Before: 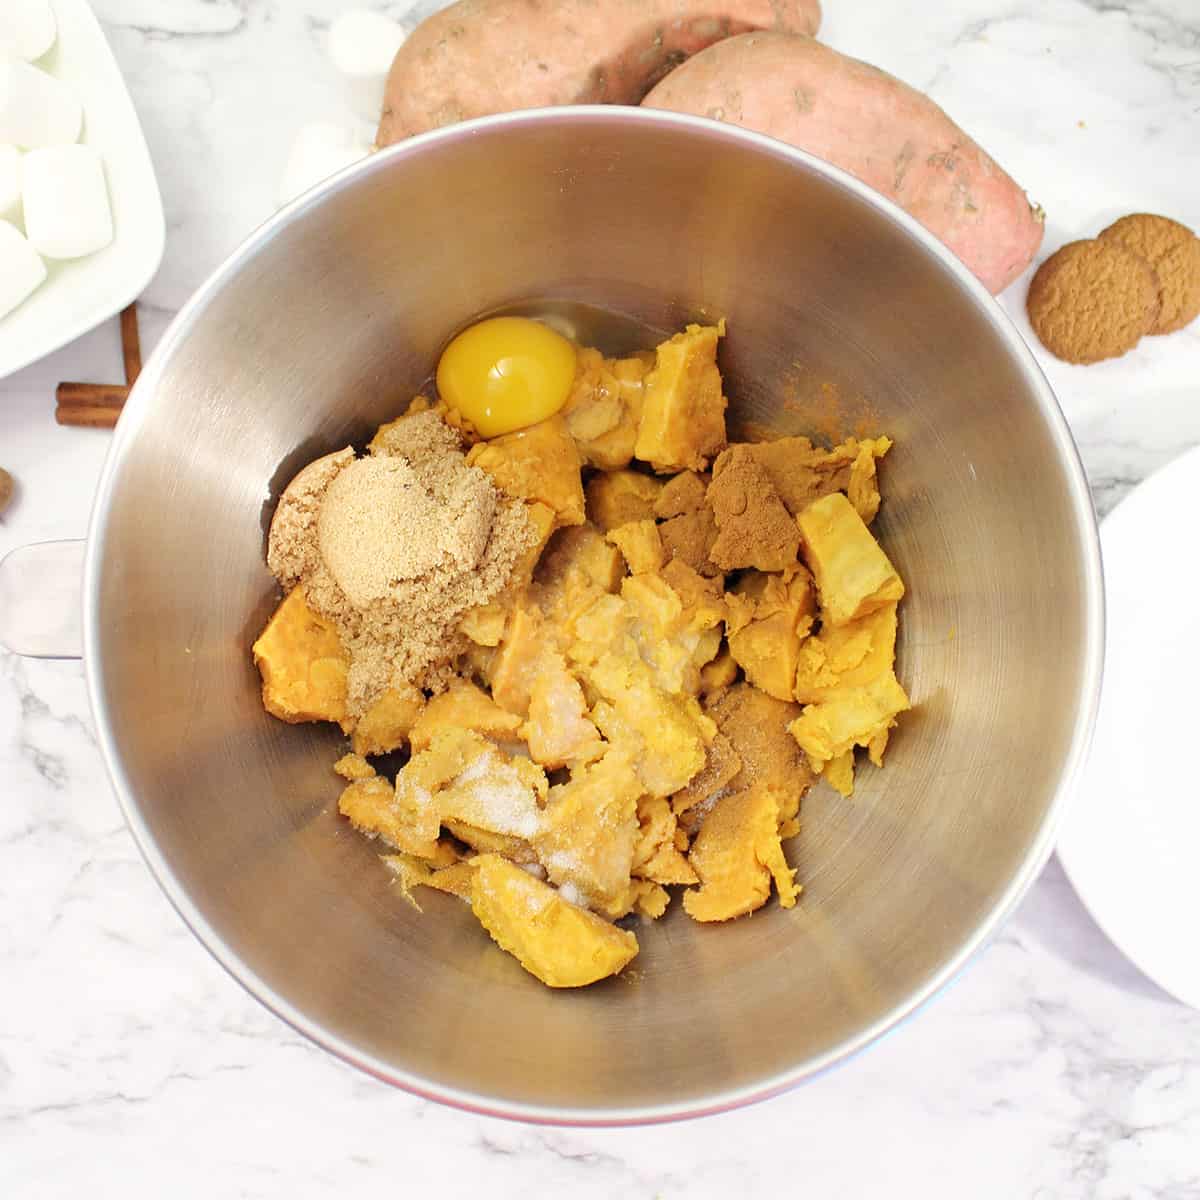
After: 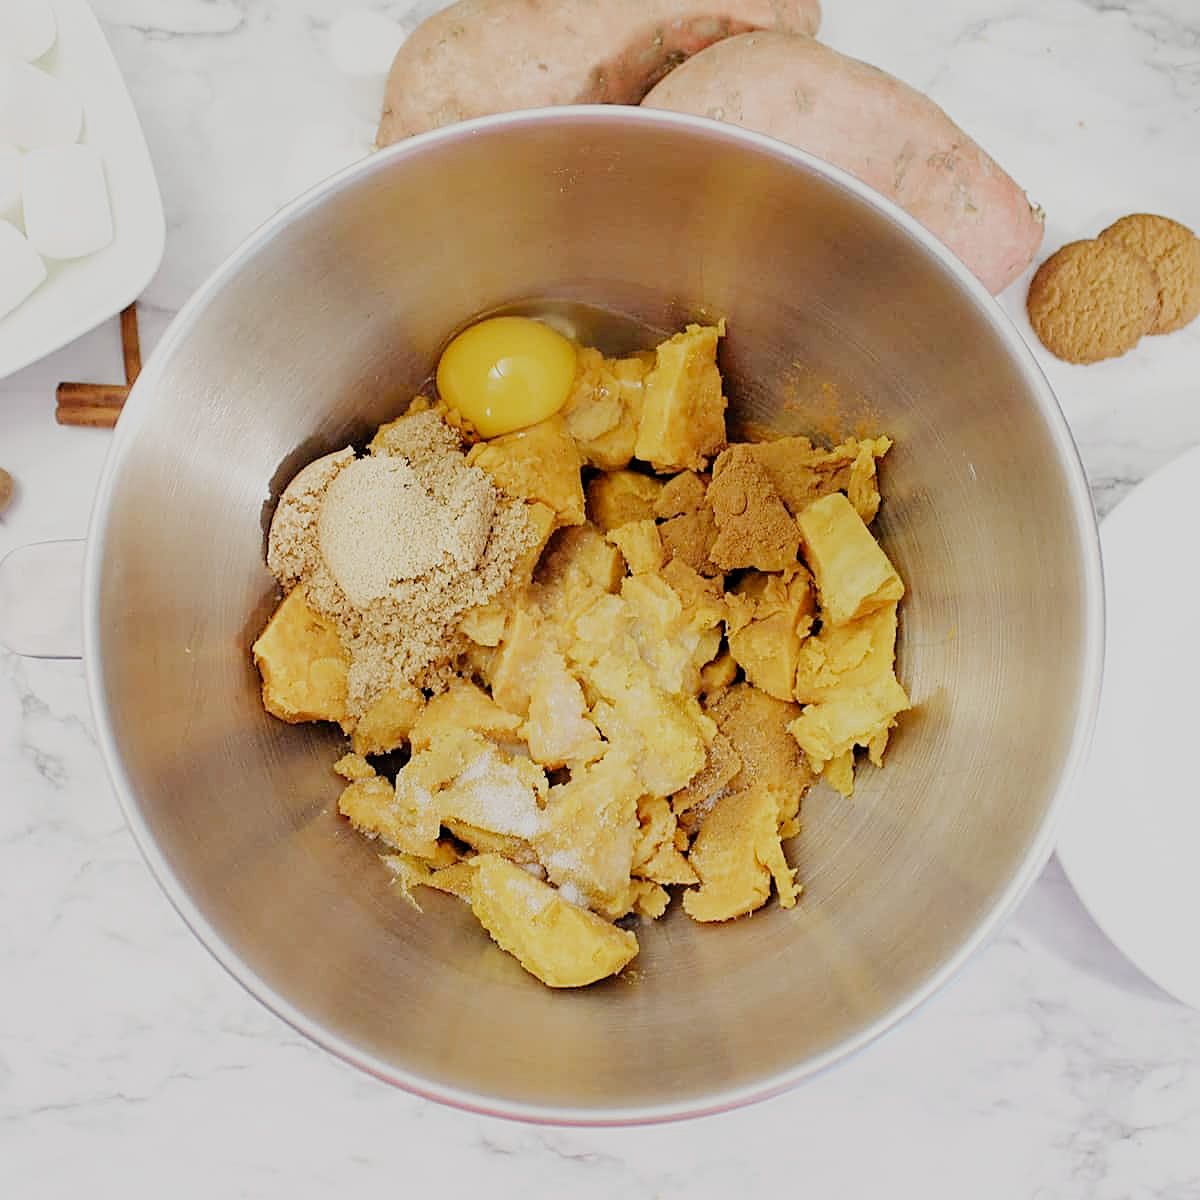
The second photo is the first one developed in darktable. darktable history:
sharpen: on, module defaults
filmic rgb: black relative exposure -7.65 EV, white relative exposure 4.56 EV, hardness 3.61, preserve chrominance no, color science v5 (2021)
